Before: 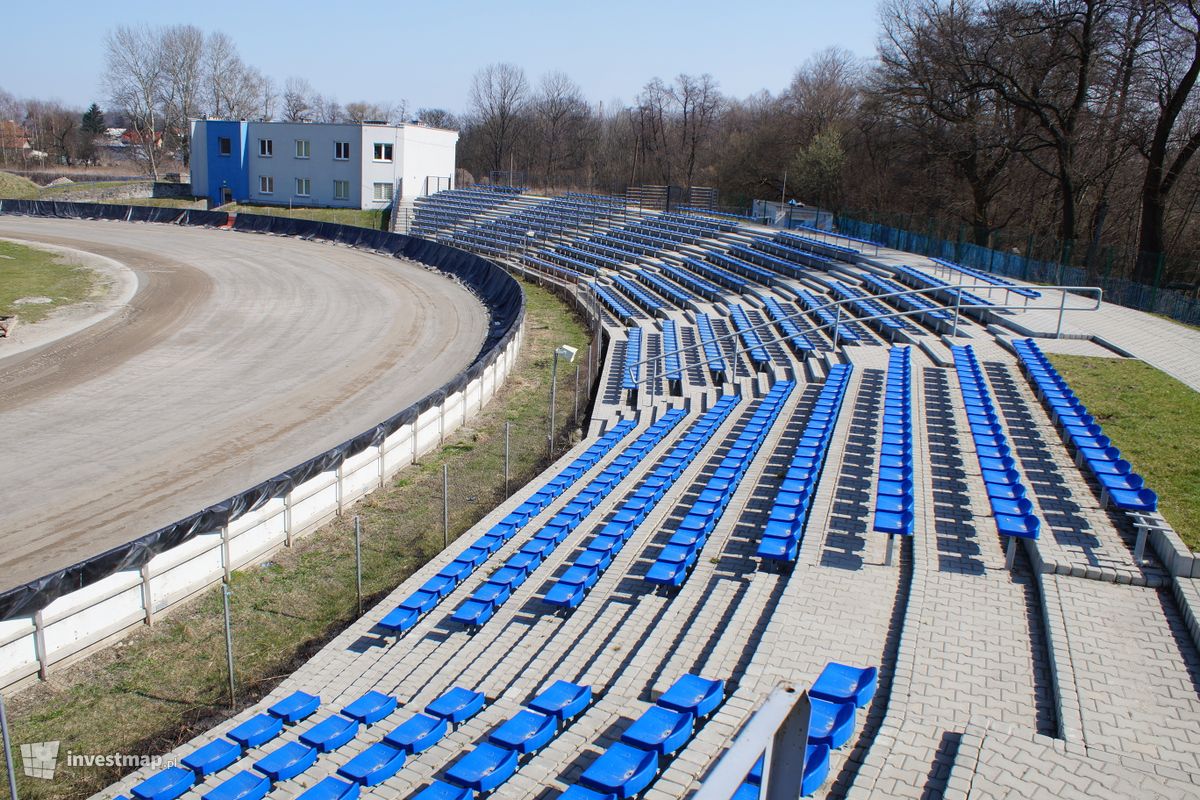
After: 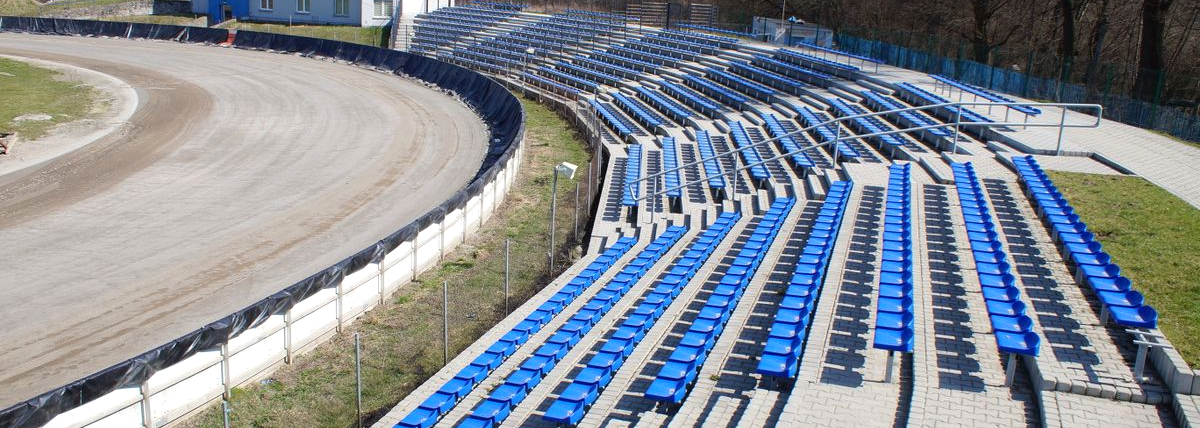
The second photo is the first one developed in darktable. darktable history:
exposure: exposure 0.2 EV, compensate highlight preservation false
crop and rotate: top 23.043%, bottom 23.437%
